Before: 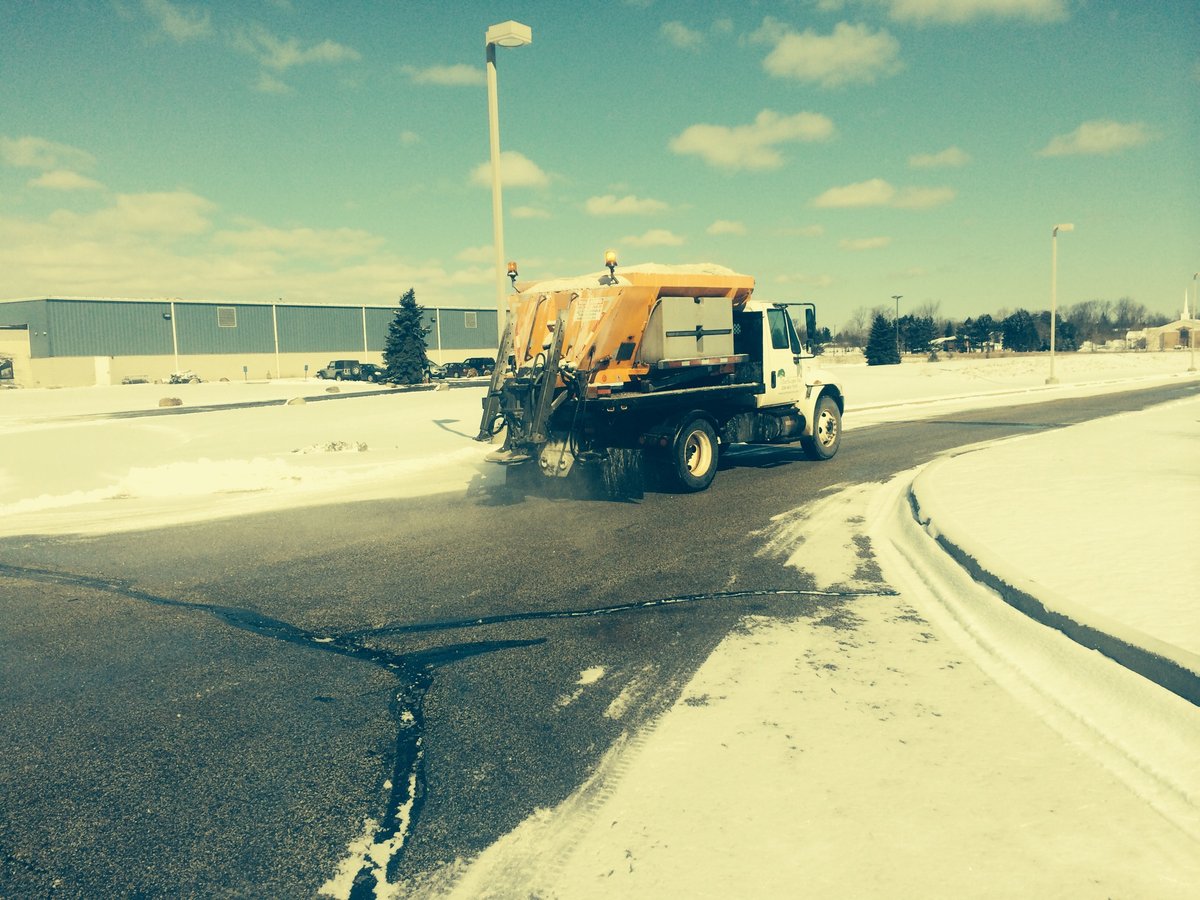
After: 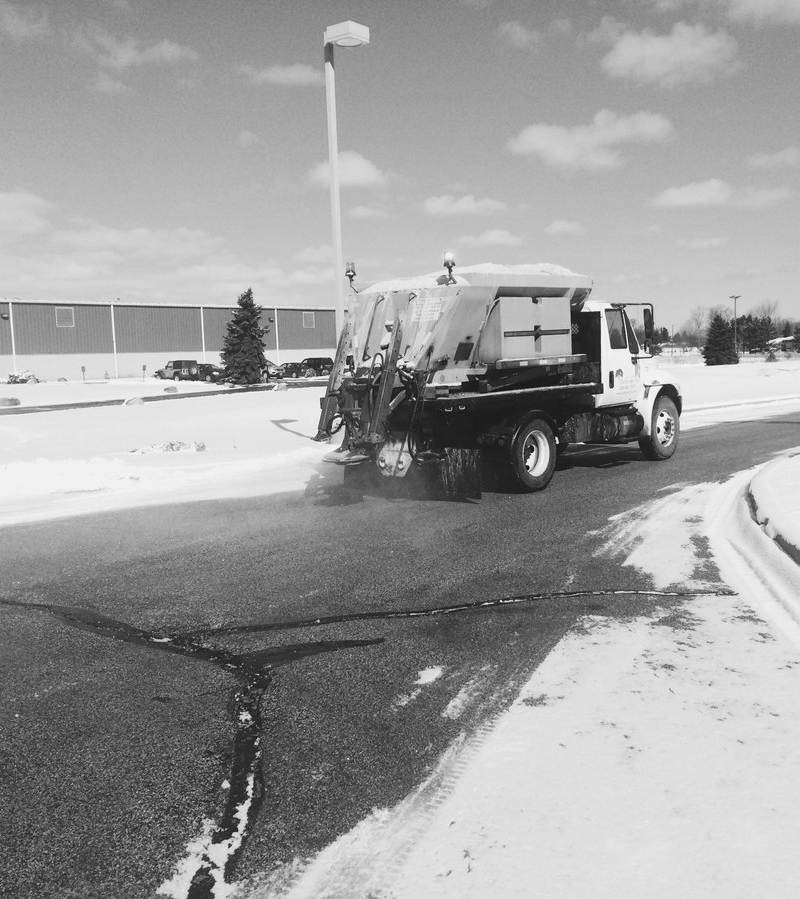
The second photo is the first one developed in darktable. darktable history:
crop and rotate: left 13.537%, right 19.796%
monochrome: size 1
